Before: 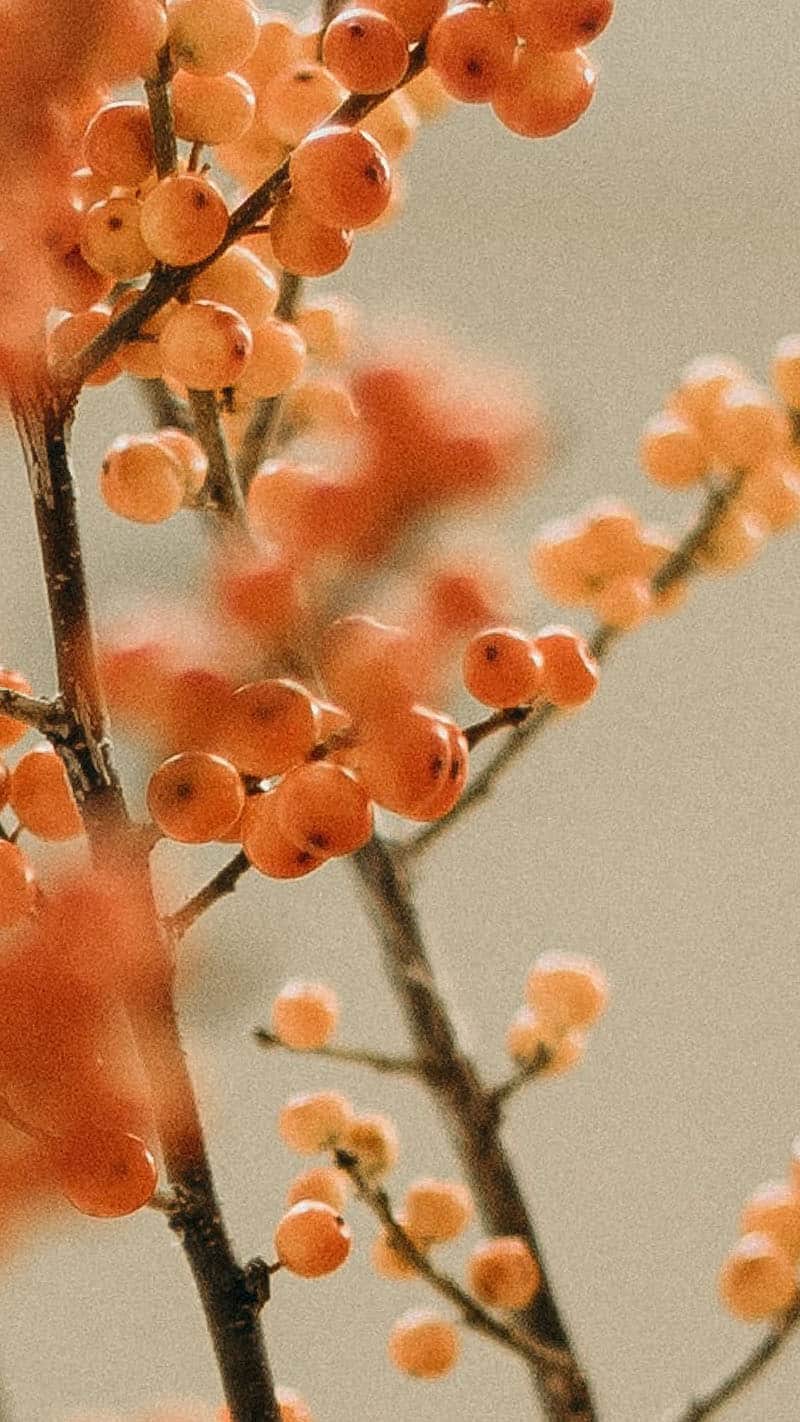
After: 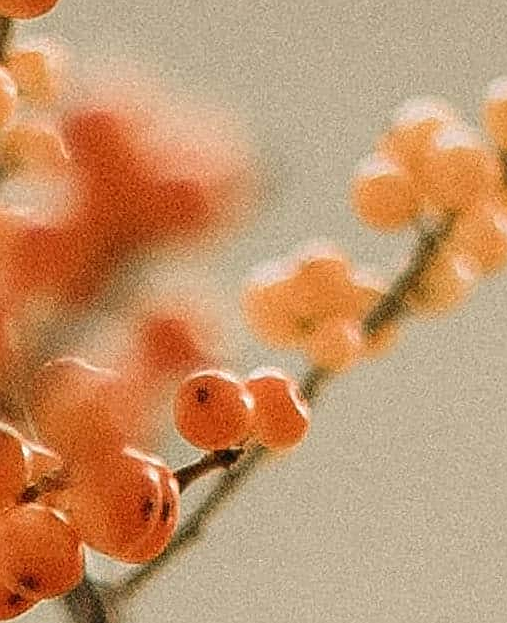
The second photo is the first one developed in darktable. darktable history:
crop: left 36.224%, top 18.173%, right 0.341%, bottom 38.013%
sharpen: on, module defaults
